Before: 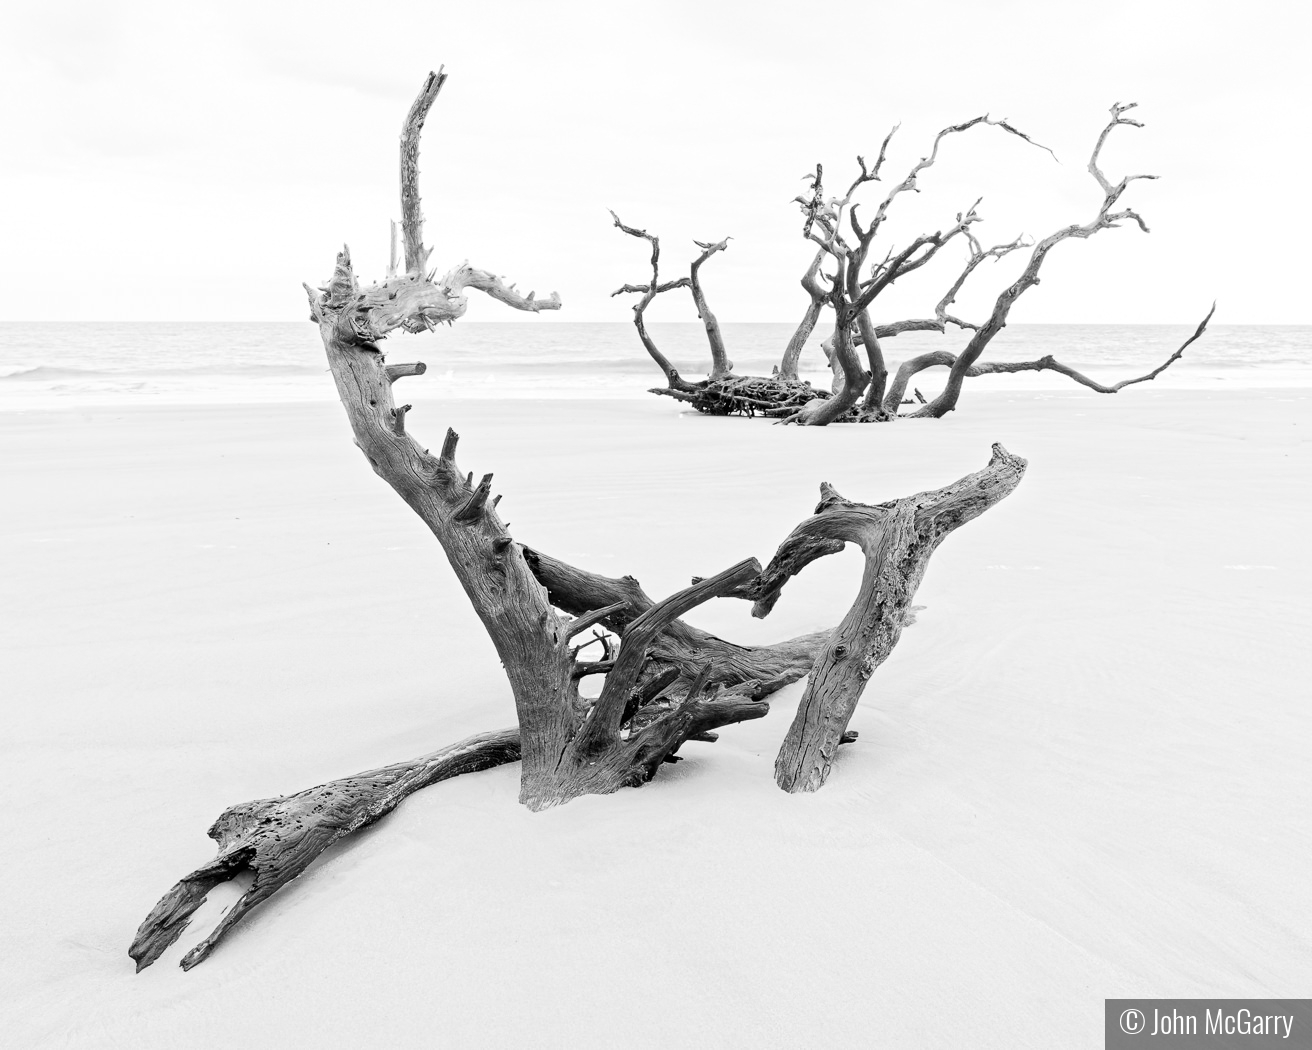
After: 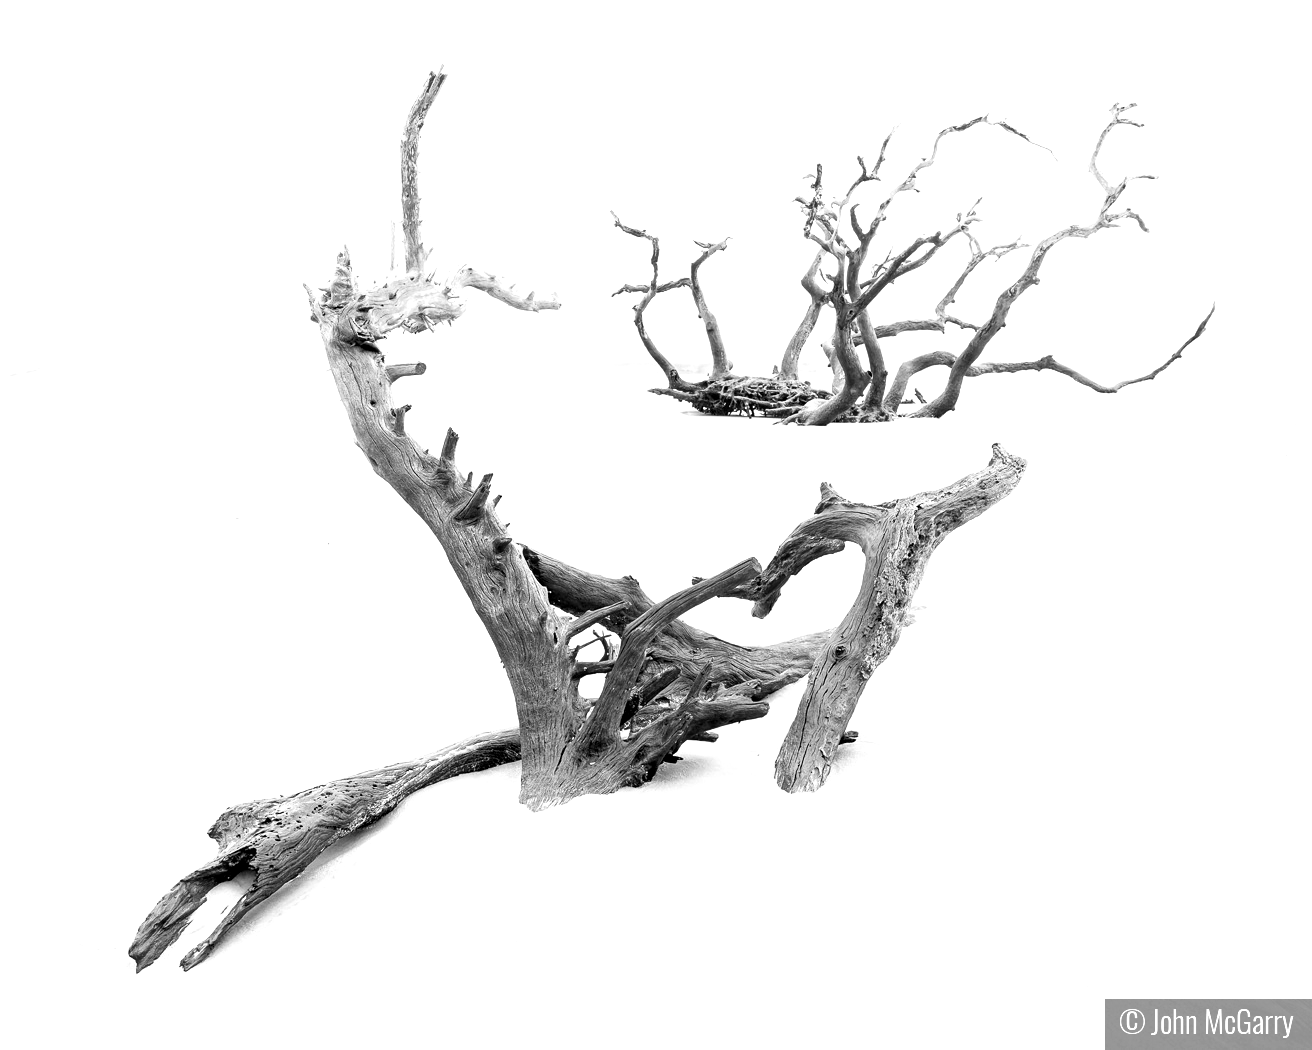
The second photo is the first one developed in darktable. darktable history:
haze removal: compatibility mode true, adaptive false
exposure: exposure 0.585 EV, compensate highlight preservation false
